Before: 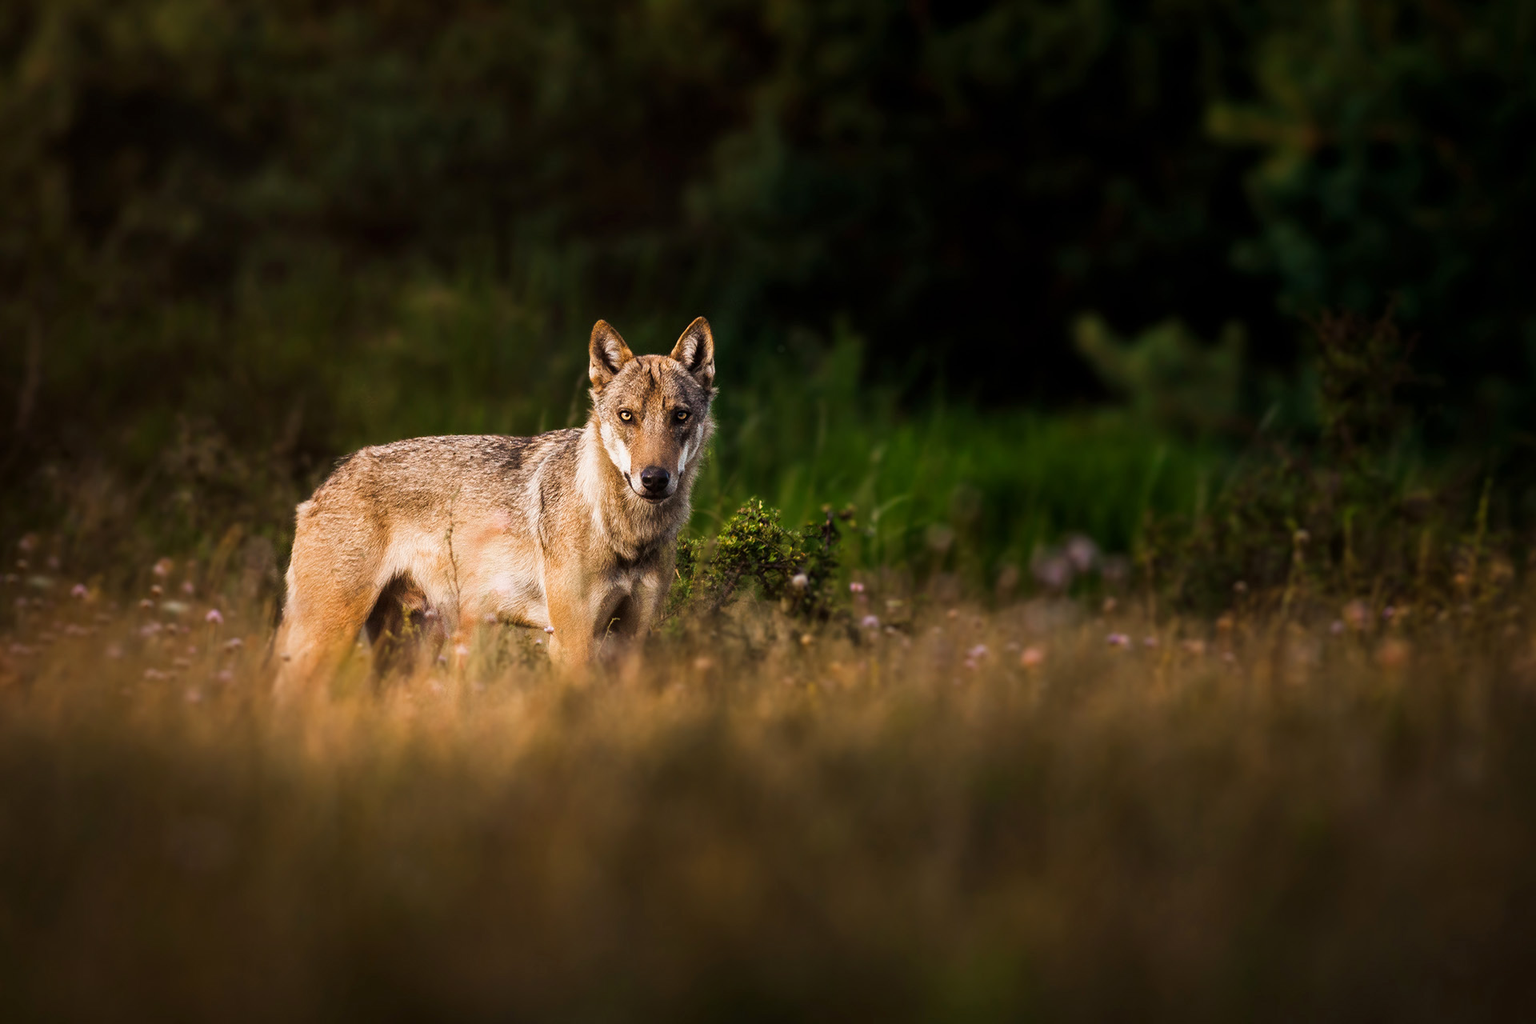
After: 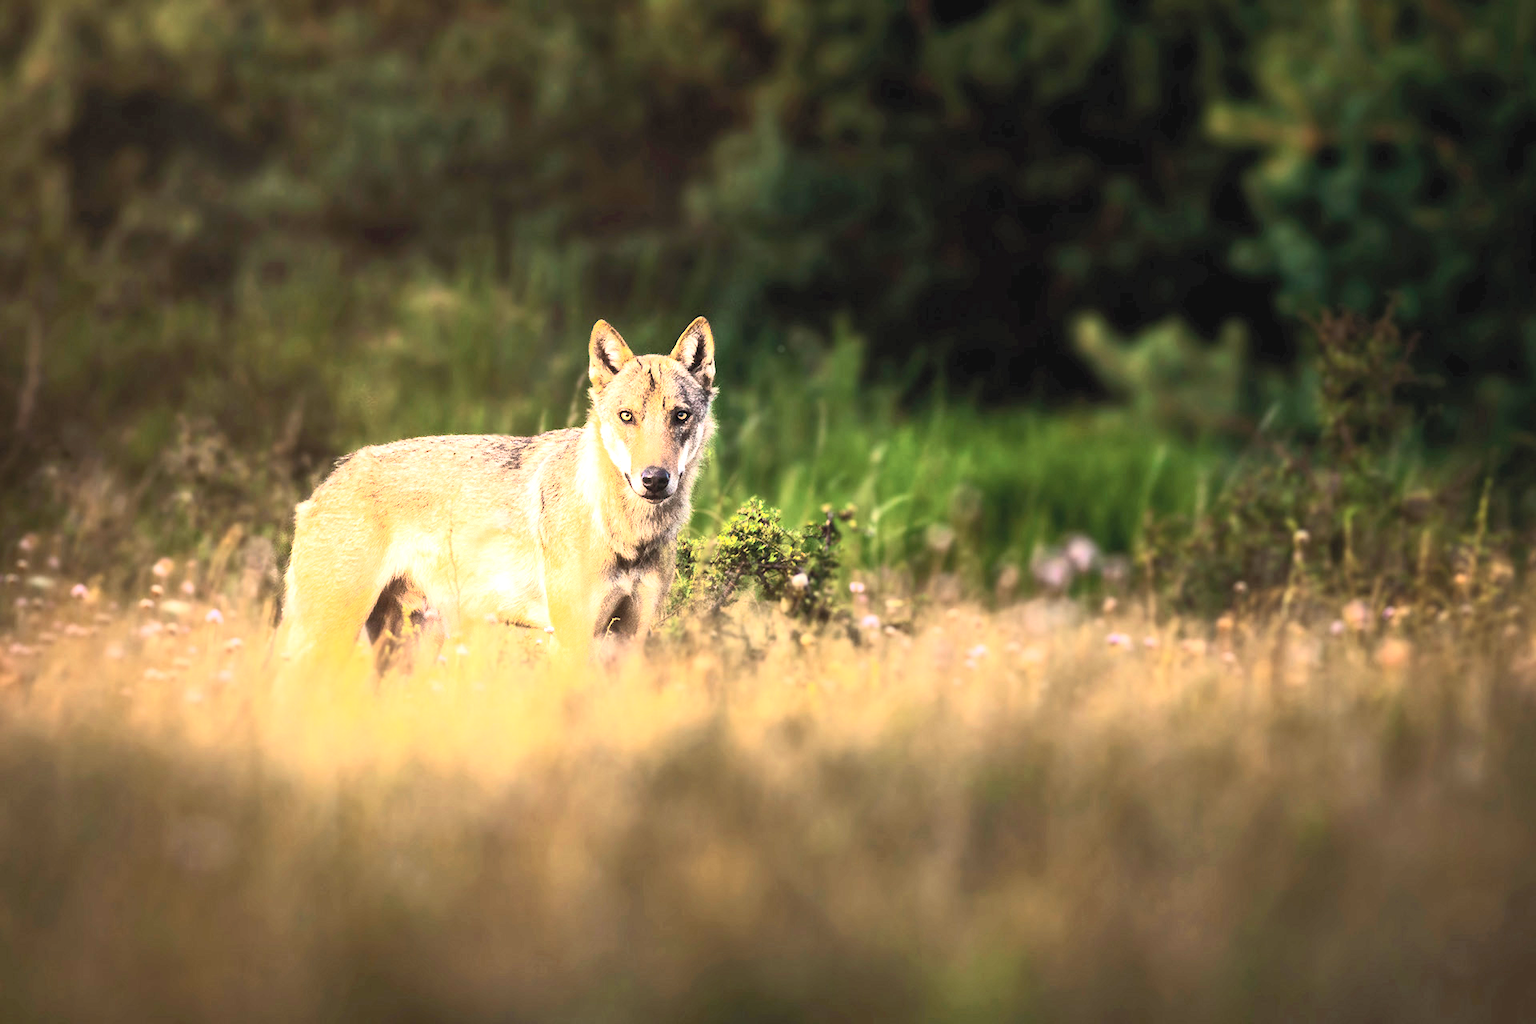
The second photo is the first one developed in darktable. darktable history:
color zones: curves: ch0 [(0, 0.5) (0.143, 0.5) (0.286, 0.5) (0.429, 0.5) (0.62, 0.489) (0.714, 0.445) (0.844, 0.496) (1, 0.5)]; ch1 [(0, 0.5) (0.143, 0.5) (0.286, 0.5) (0.429, 0.5) (0.571, 0.5) (0.714, 0.523) (0.857, 0.5) (1, 0.5)]
exposure: black level correction 0, exposure 1.469 EV, compensate highlight preservation false
contrast brightness saturation: contrast 0.384, brightness 0.54
